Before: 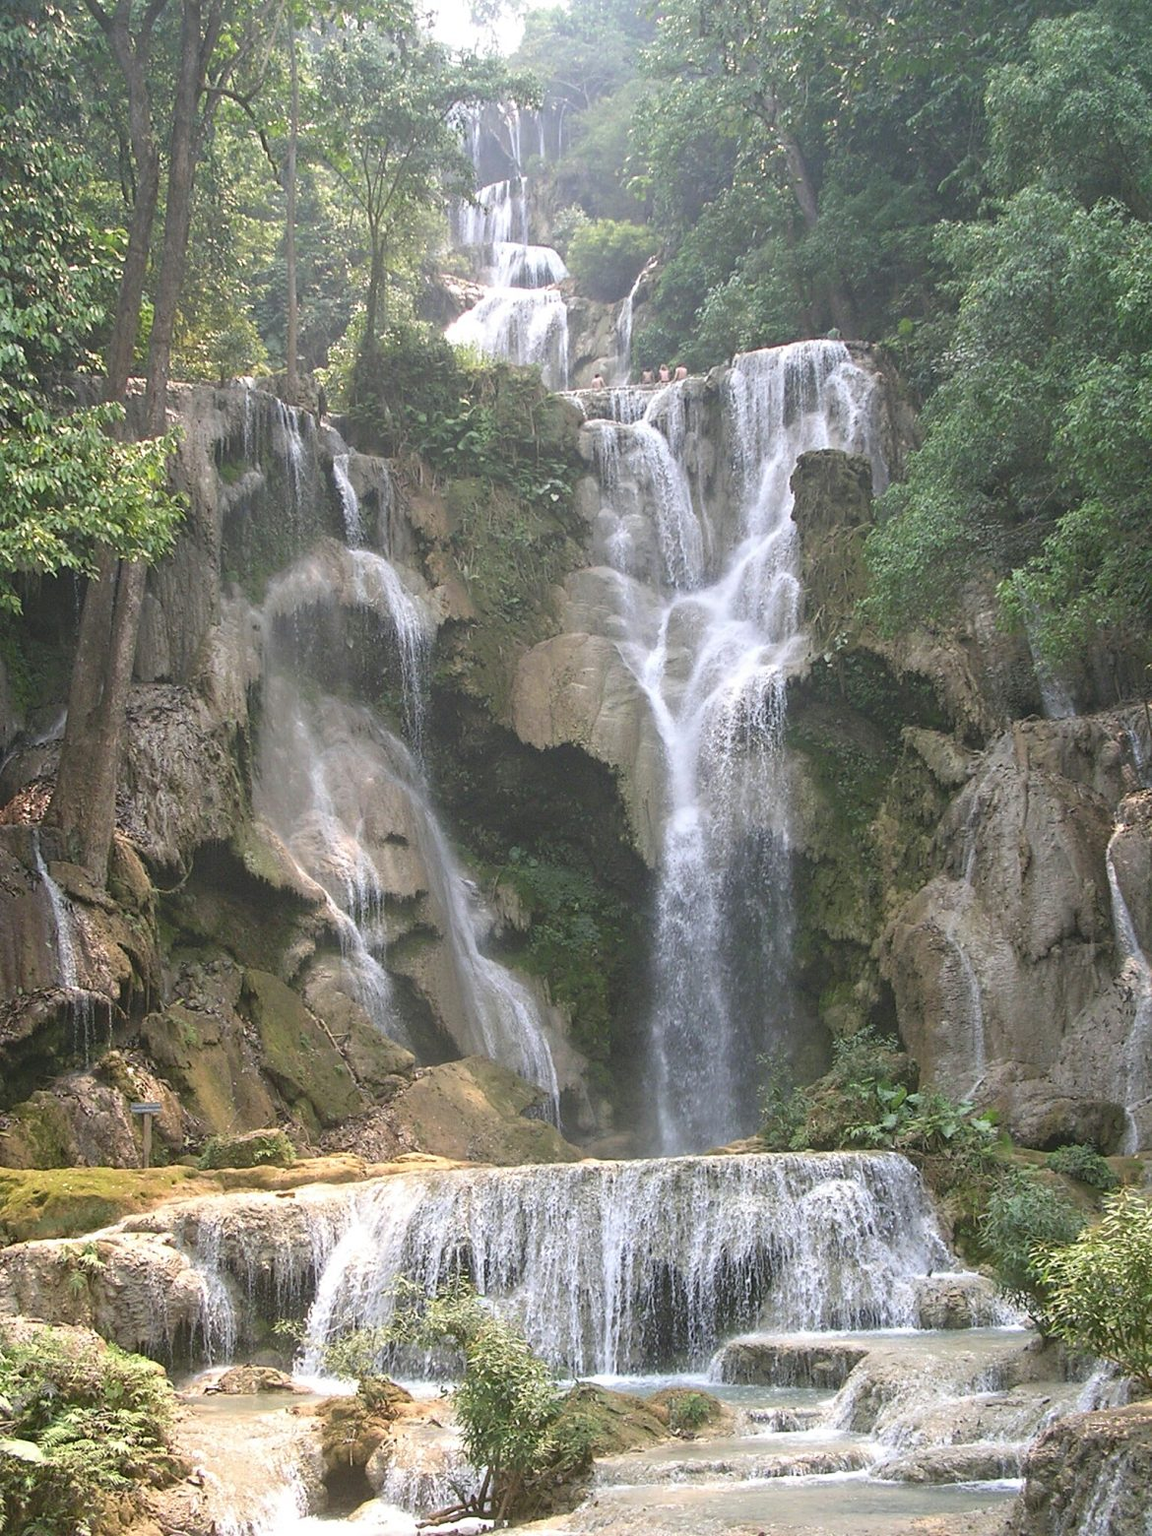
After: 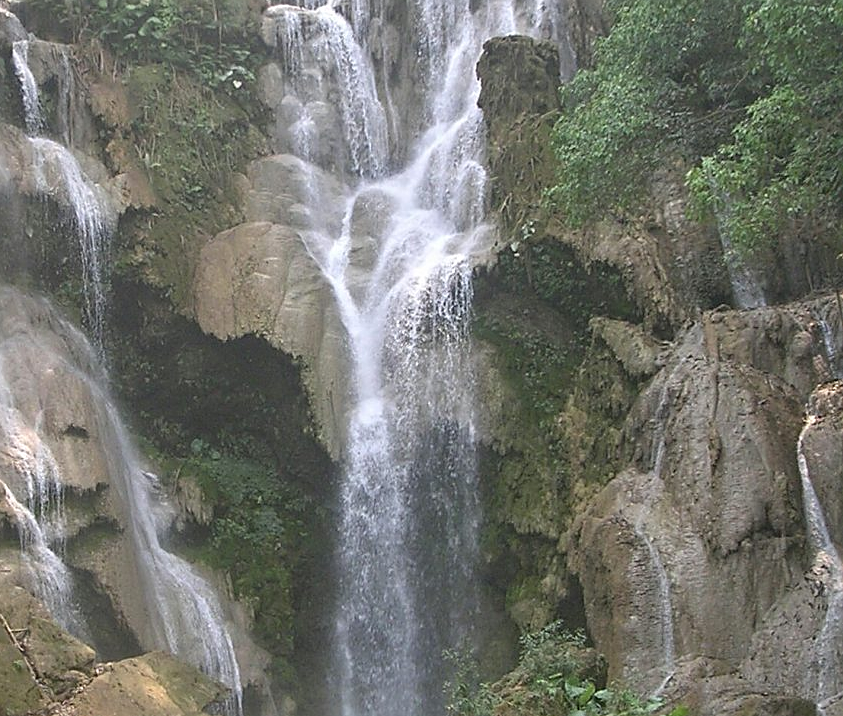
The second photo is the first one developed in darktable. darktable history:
shadows and highlights: soften with gaussian
crop and rotate: left 27.938%, top 27.046%, bottom 27.046%
sharpen: on, module defaults
color zones: curves: ch1 [(0, 0.513) (0.143, 0.524) (0.286, 0.511) (0.429, 0.506) (0.571, 0.503) (0.714, 0.503) (0.857, 0.508) (1, 0.513)]
